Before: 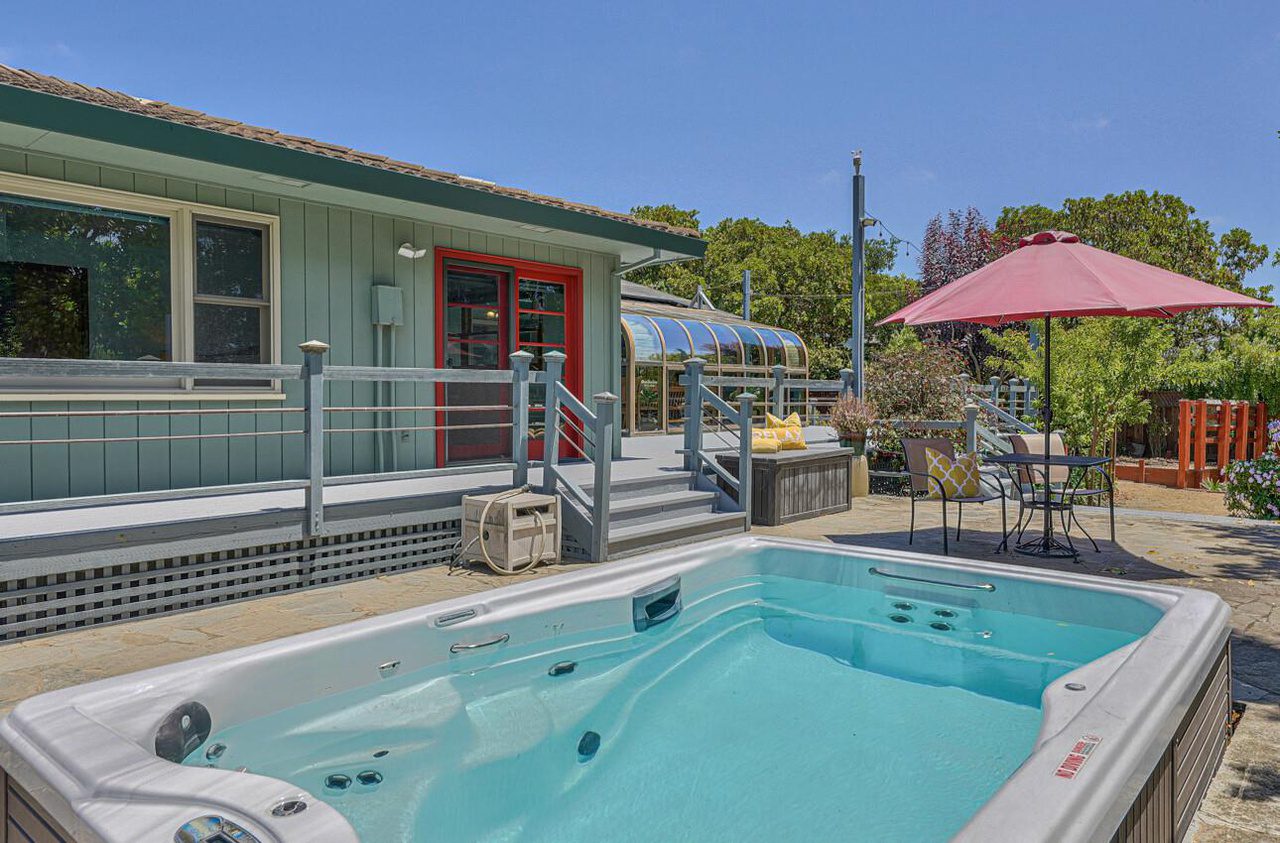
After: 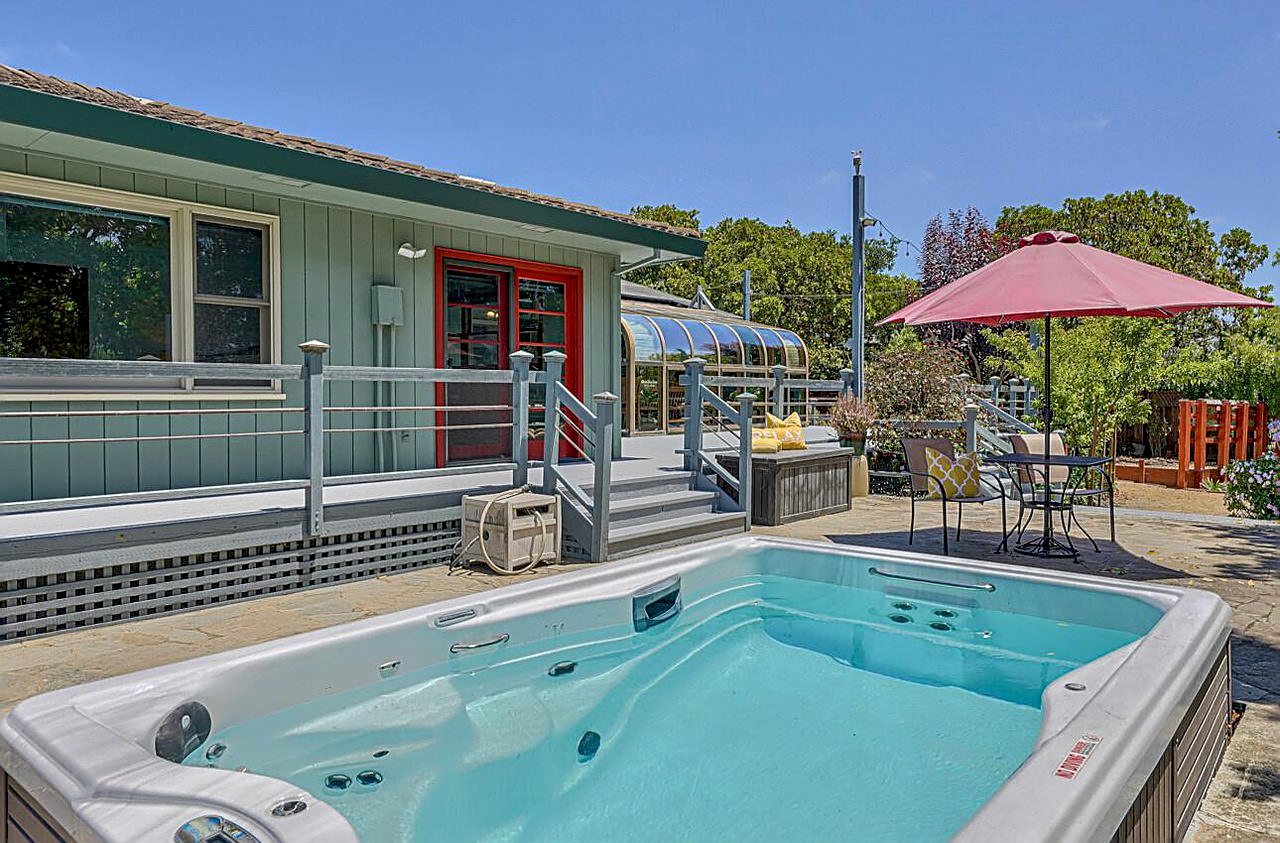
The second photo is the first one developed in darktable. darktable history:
sharpen: on, module defaults
exposure: black level correction 0.009, exposure 0.112 EV, compensate exposure bias true, compensate highlight preservation false
